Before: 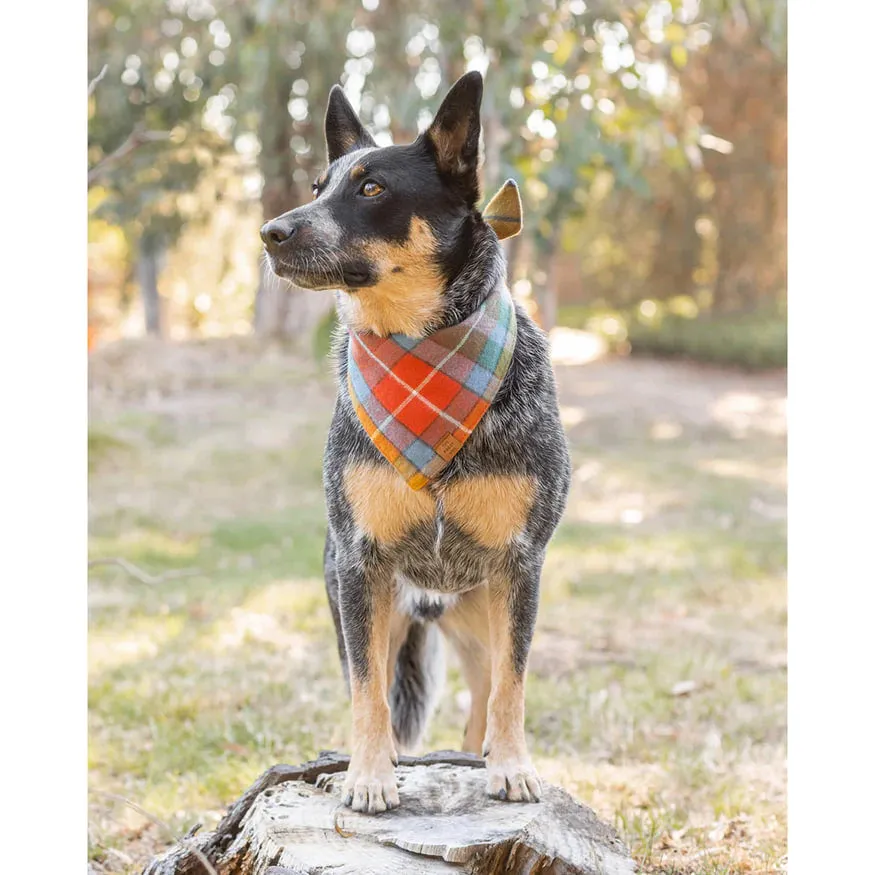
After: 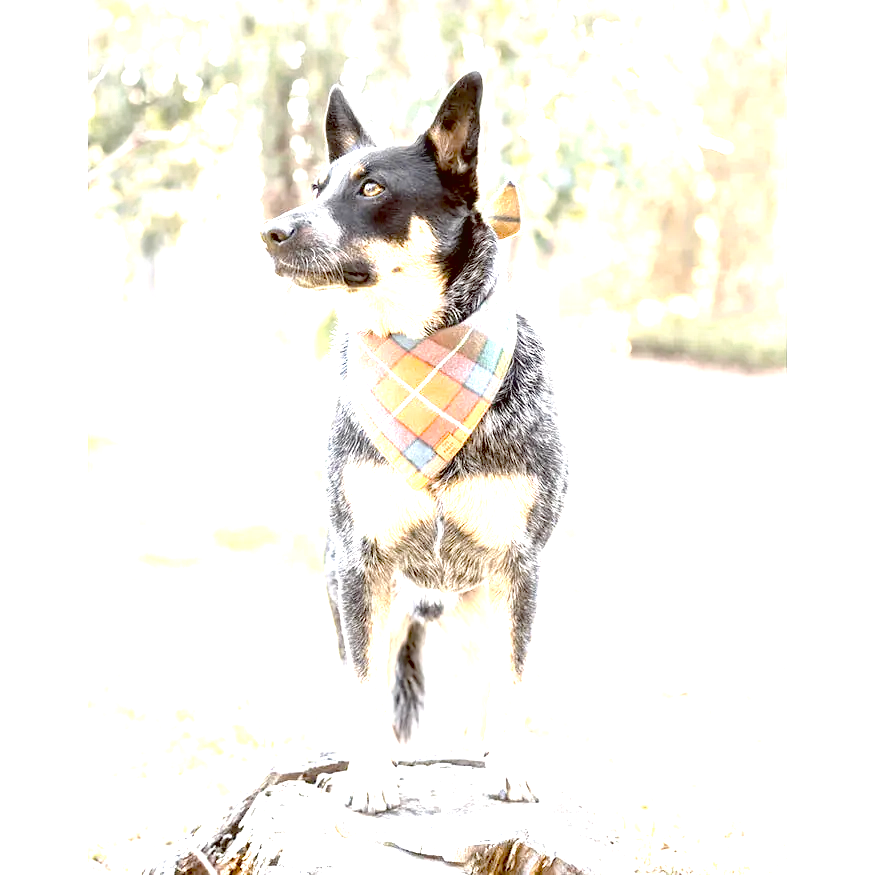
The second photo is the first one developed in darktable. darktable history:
contrast brightness saturation: contrast -0.058, saturation -0.404
color zones: curves: ch0 [(0.099, 0.624) (0.257, 0.596) (0.384, 0.376) (0.529, 0.492) (0.697, 0.564) (0.768, 0.532) (0.908, 0.644)]; ch1 [(0.112, 0.564) (0.254, 0.612) (0.432, 0.676) (0.592, 0.456) (0.743, 0.684) (0.888, 0.536)]; ch2 [(0.25, 0.5) (0.469, 0.36) (0.75, 0.5)]
exposure: black level correction 0.015, exposure 1.792 EV, compensate highlight preservation false
